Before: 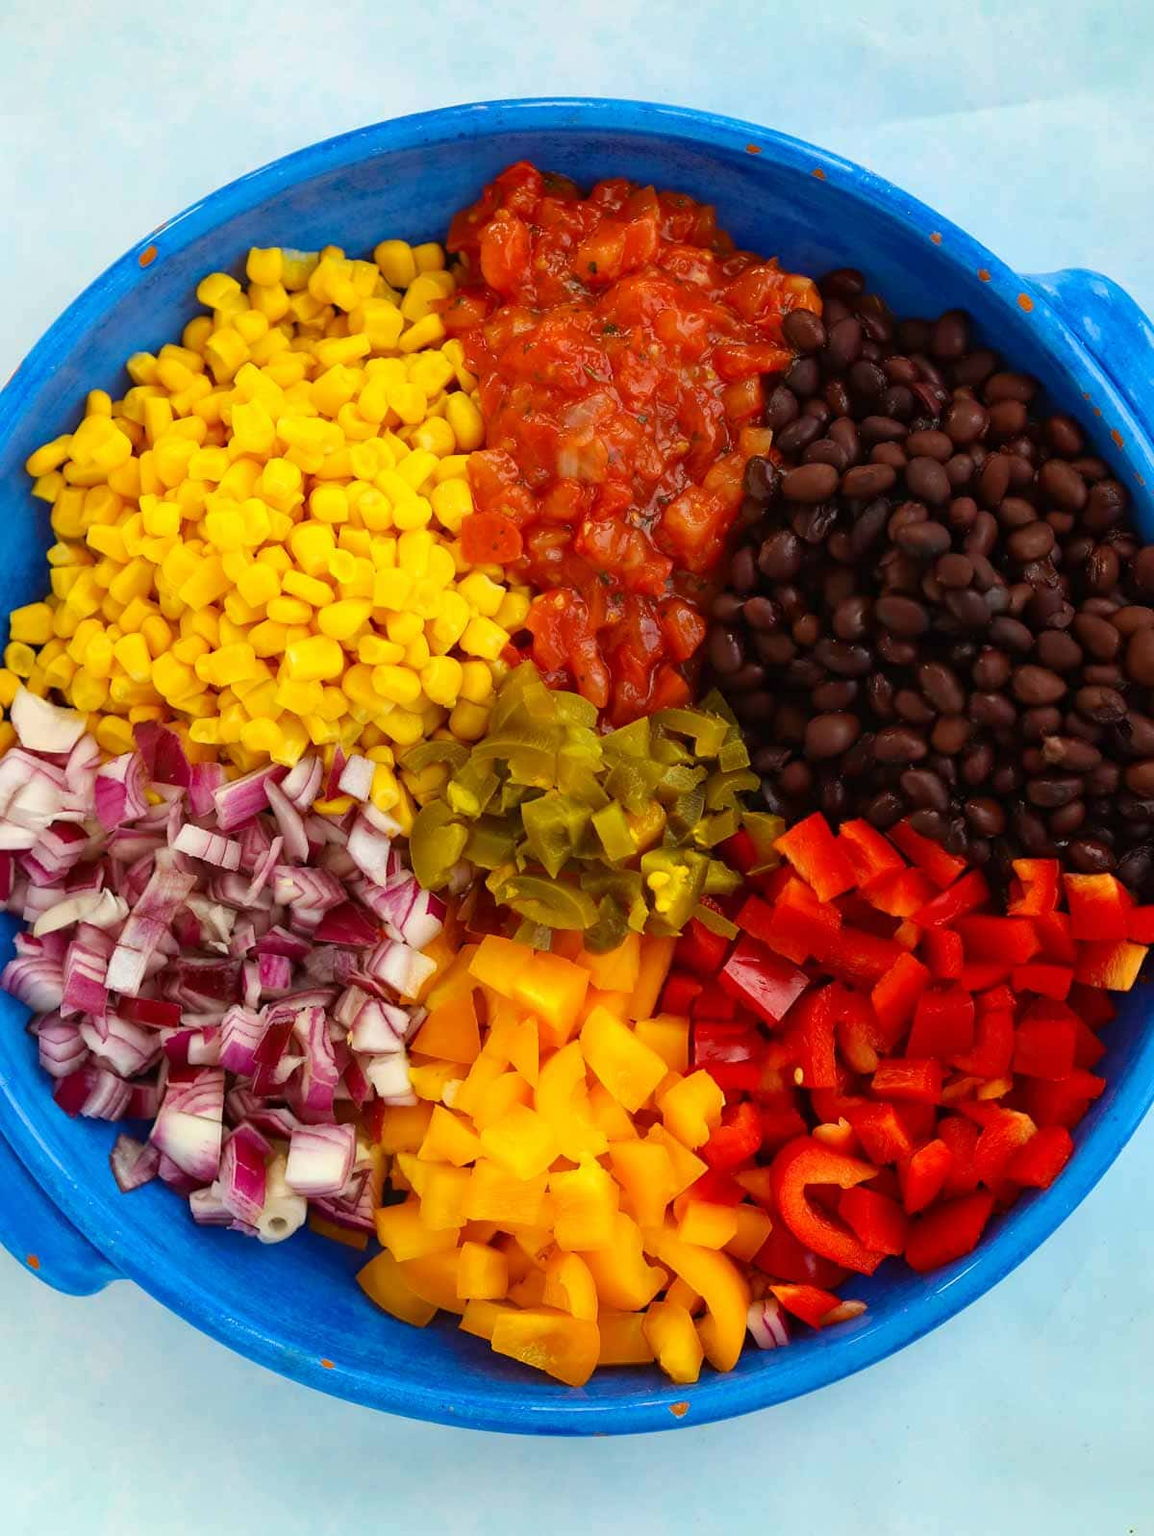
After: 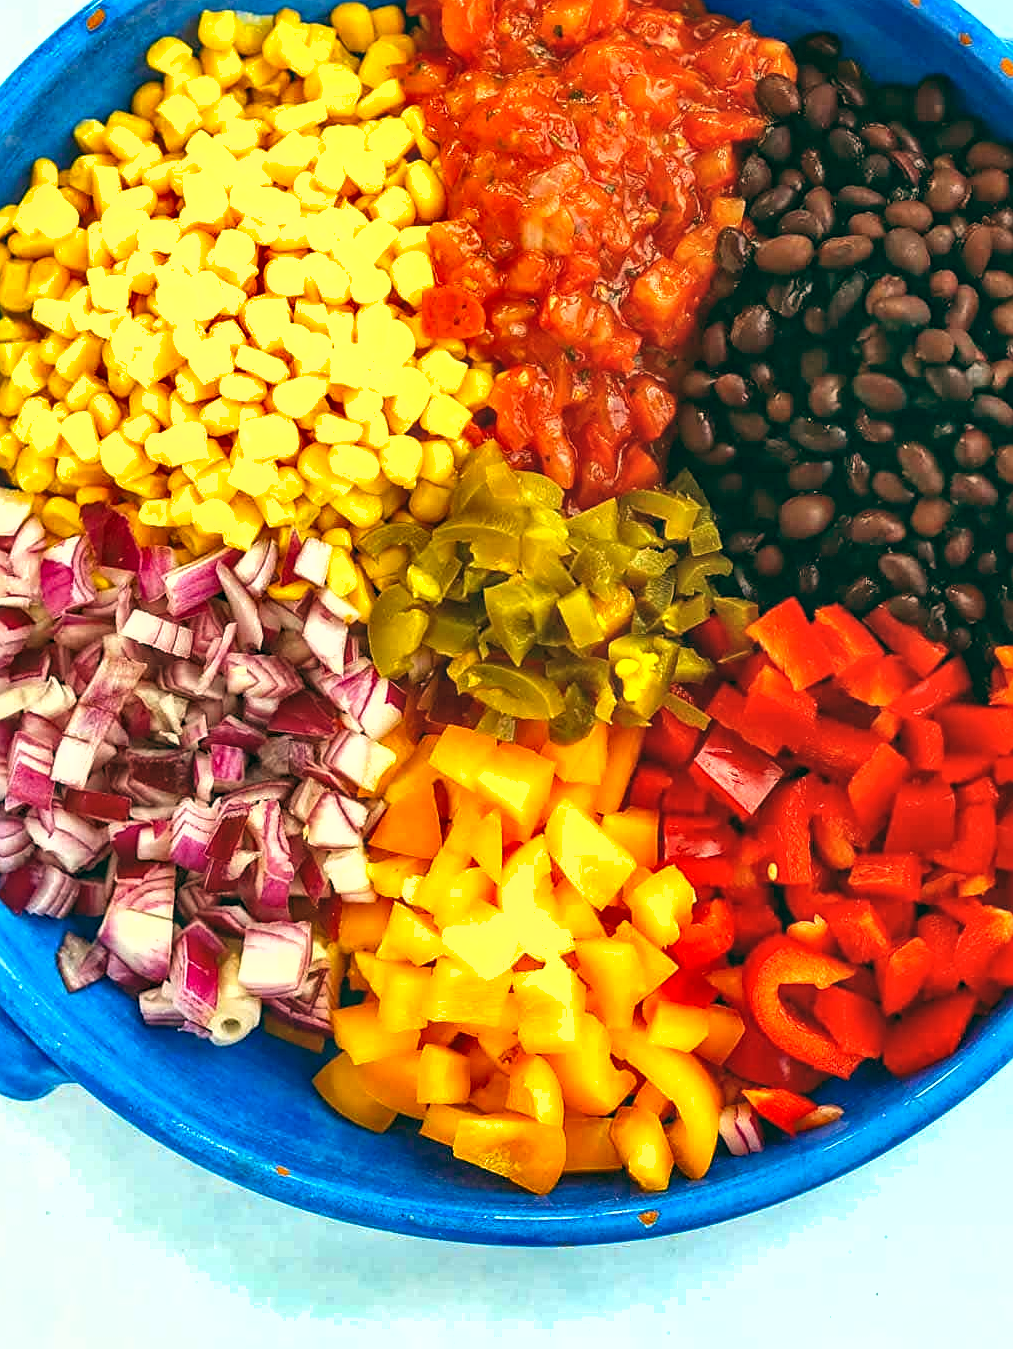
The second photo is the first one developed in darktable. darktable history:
crop and rotate: left 4.842%, top 15.51%, right 10.668%
exposure: black level correction 0, exposure 1 EV, compensate highlight preservation false
local contrast: on, module defaults
shadows and highlights: low approximation 0.01, soften with gaussian
sharpen: on, module defaults
color balance: lift [1.005, 0.99, 1.007, 1.01], gamma [1, 1.034, 1.032, 0.966], gain [0.873, 1.055, 1.067, 0.933]
haze removal: compatibility mode true, adaptive false
